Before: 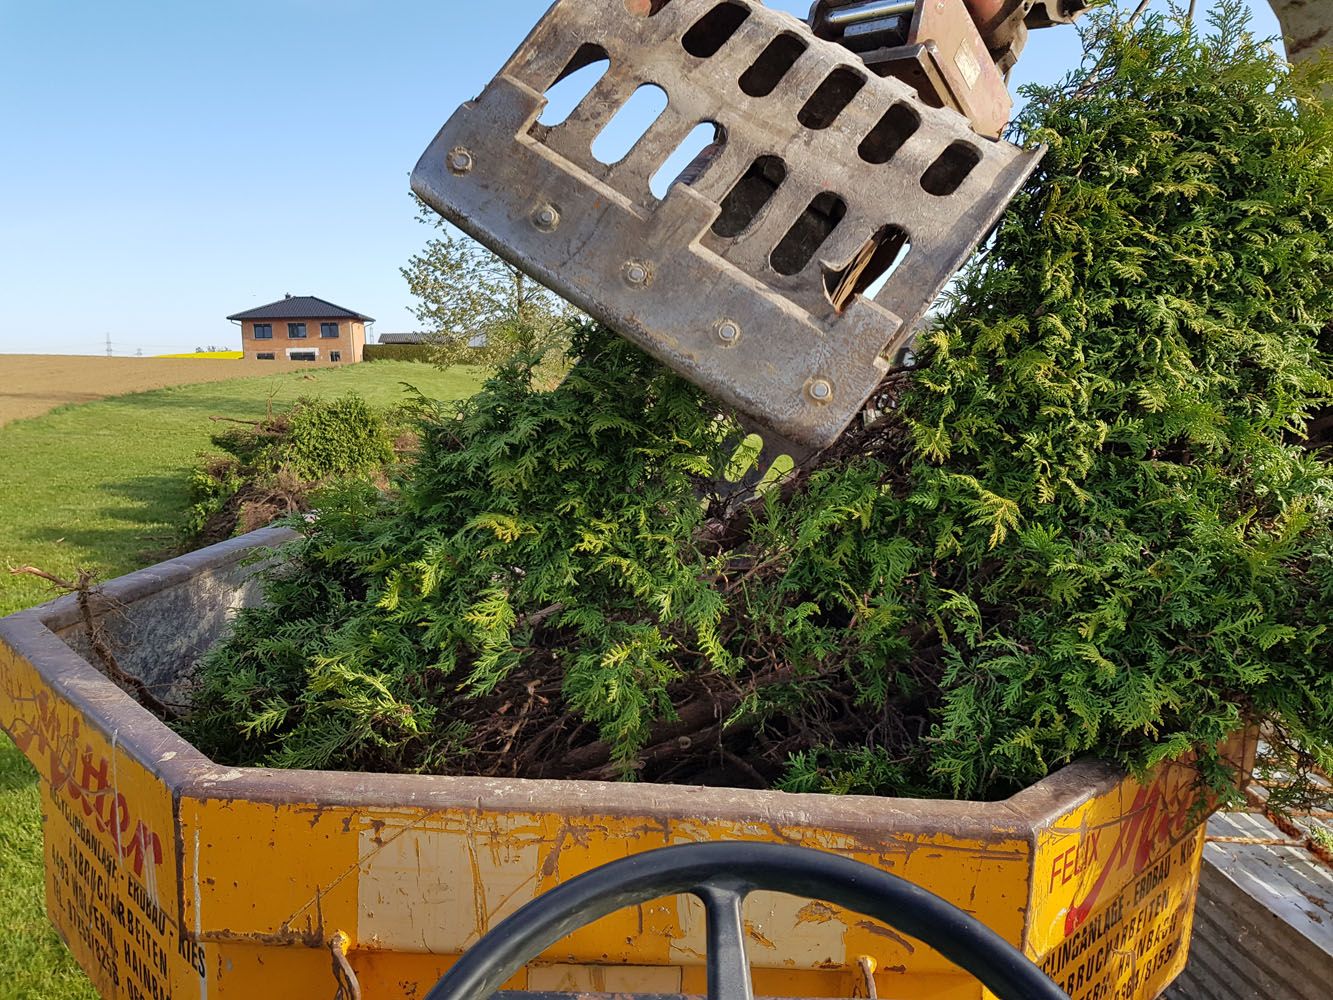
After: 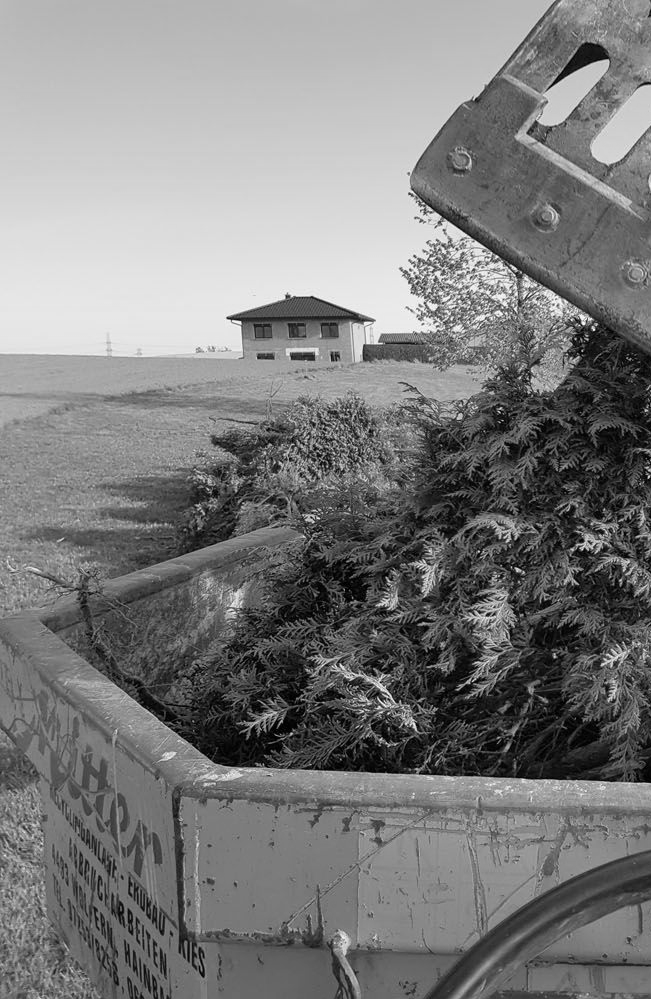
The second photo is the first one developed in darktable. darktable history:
crop and rotate: left 0.023%, top 0%, right 51.108%
color calibration: output gray [0.714, 0.278, 0, 0], illuminant custom, x 0.431, y 0.394, temperature 3095.58 K, gamut compression 1.72
